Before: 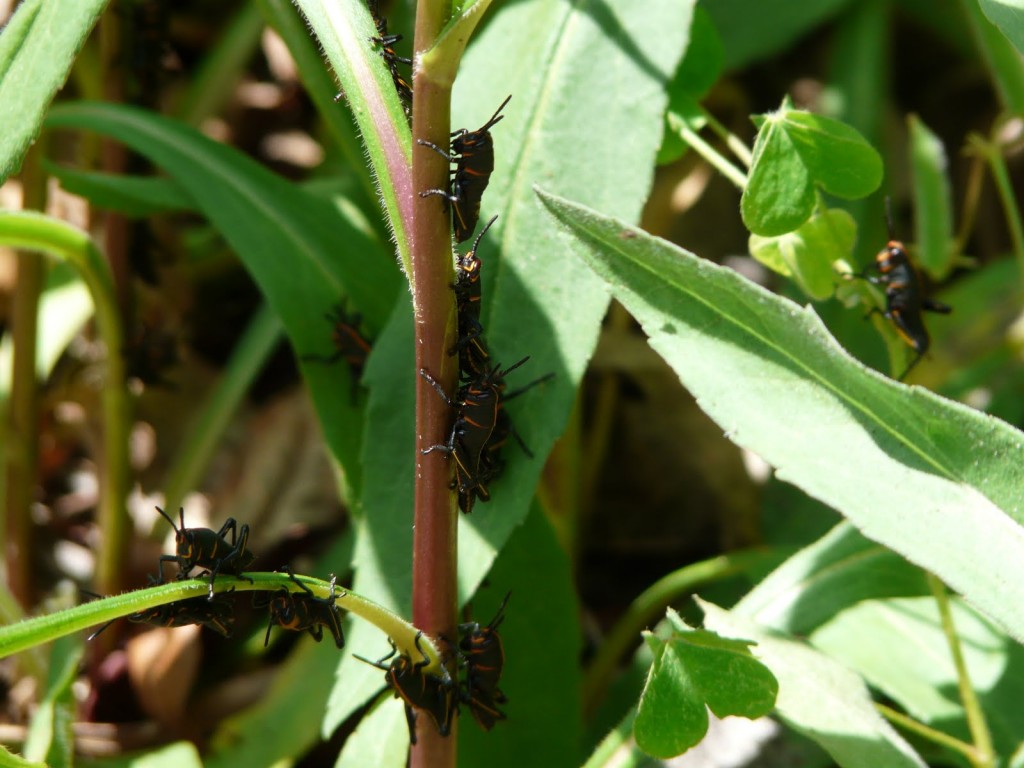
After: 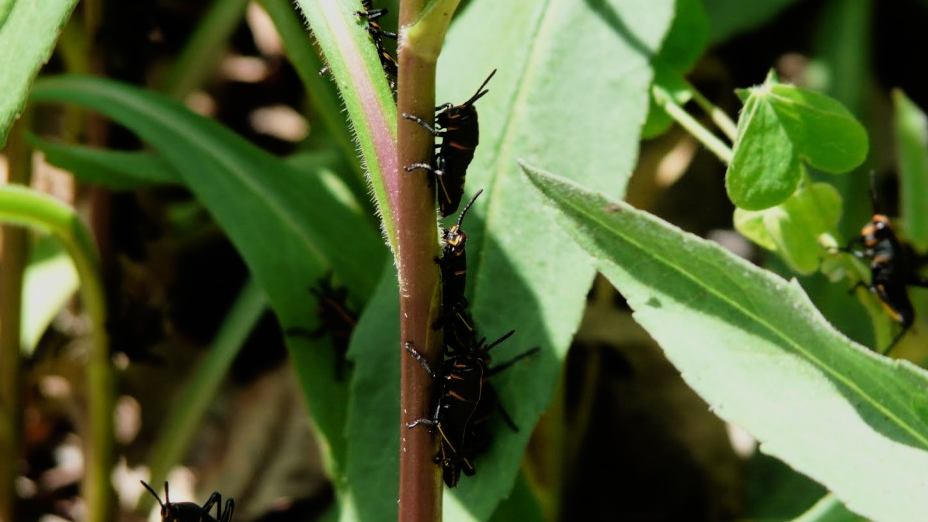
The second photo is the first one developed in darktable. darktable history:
filmic rgb: black relative exposure -7.75 EV, white relative exposure 4.4 EV, threshold 3 EV, hardness 3.76, latitude 50%, contrast 1.1, color science v5 (2021), contrast in shadows safe, contrast in highlights safe, enable highlight reconstruction true
crop: left 1.509%, top 3.452%, right 7.696%, bottom 28.452%
